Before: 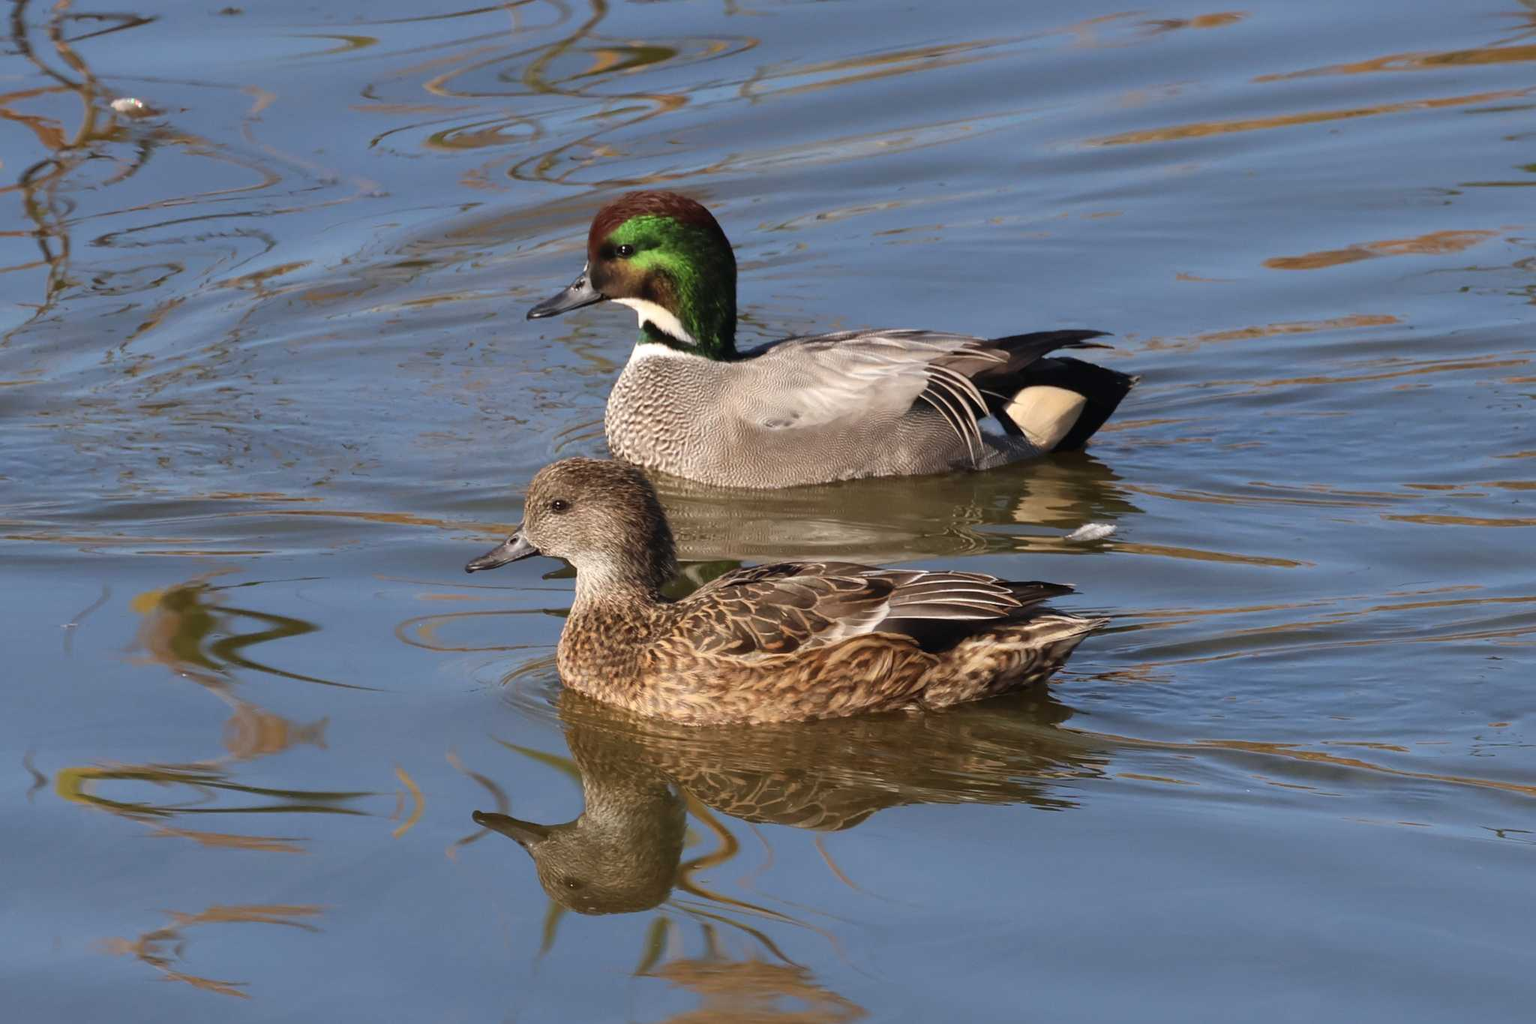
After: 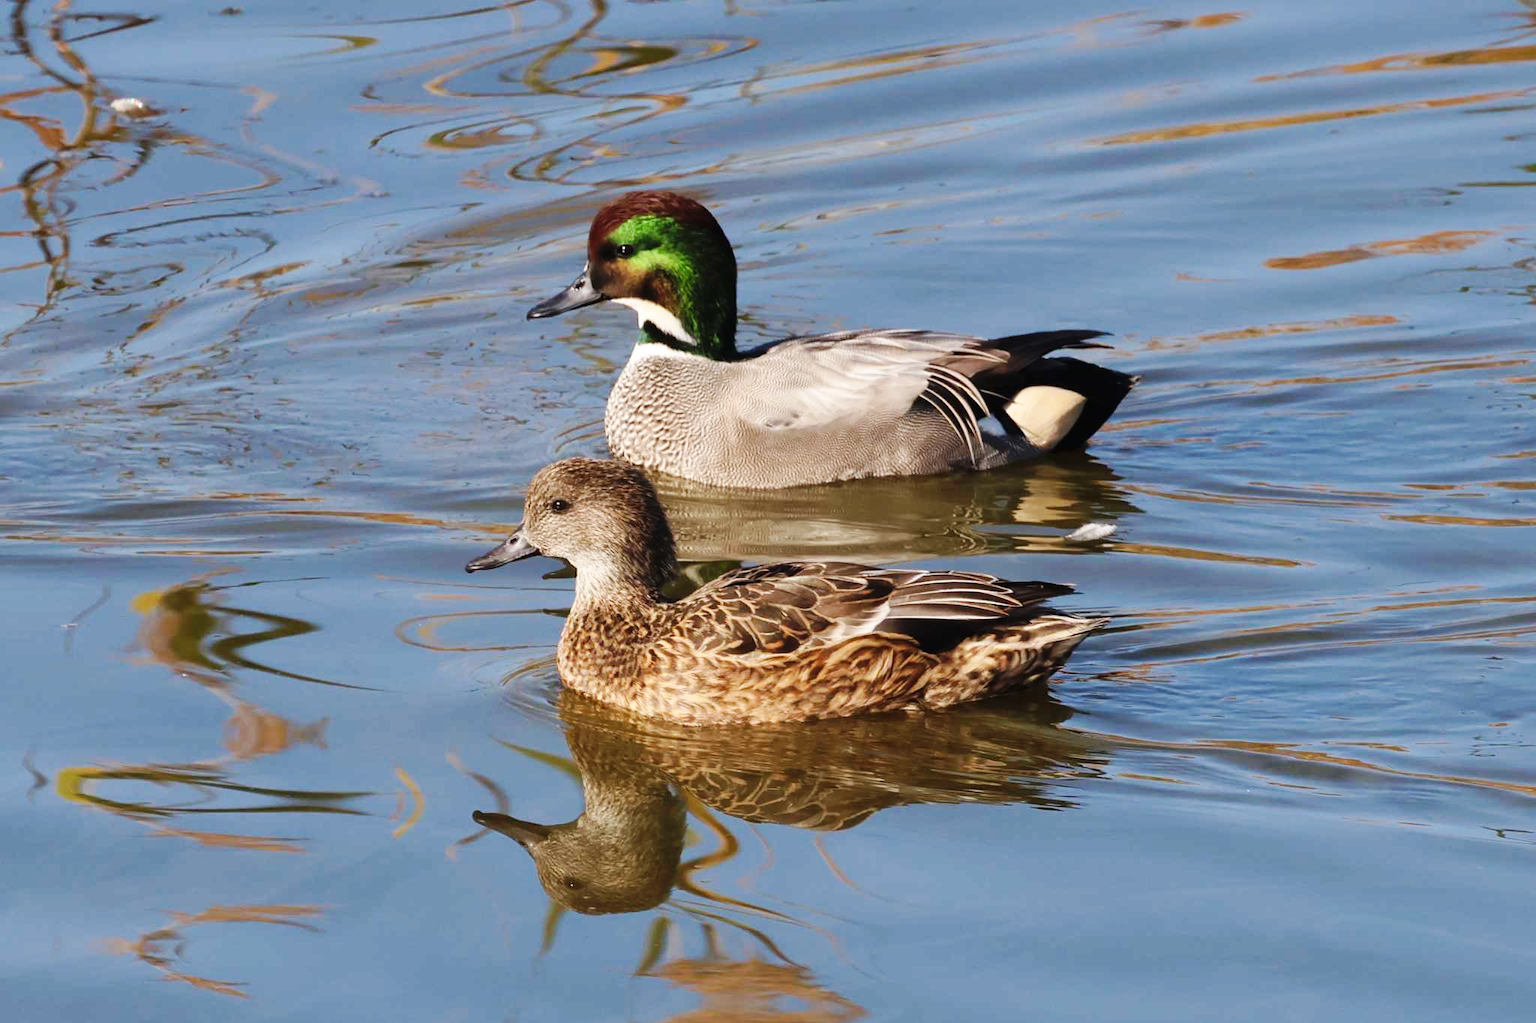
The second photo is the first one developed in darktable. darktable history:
base curve: curves: ch0 [(0, 0) (0.032, 0.025) (0.121, 0.166) (0.206, 0.329) (0.605, 0.79) (1, 1)], preserve colors none
color zones: curves: ch0 [(0, 0.5) (0.143, 0.5) (0.286, 0.5) (0.429, 0.5) (0.571, 0.5) (0.714, 0.476) (0.857, 0.5) (1, 0.5)]; ch2 [(0, 0.5) (0.143, 0.5) (0.286, 0.5) (0.429, 0.5) (0.571, 0.5) (0.714, 0.487) (0.857, 0.5) (1, 0.5)]
